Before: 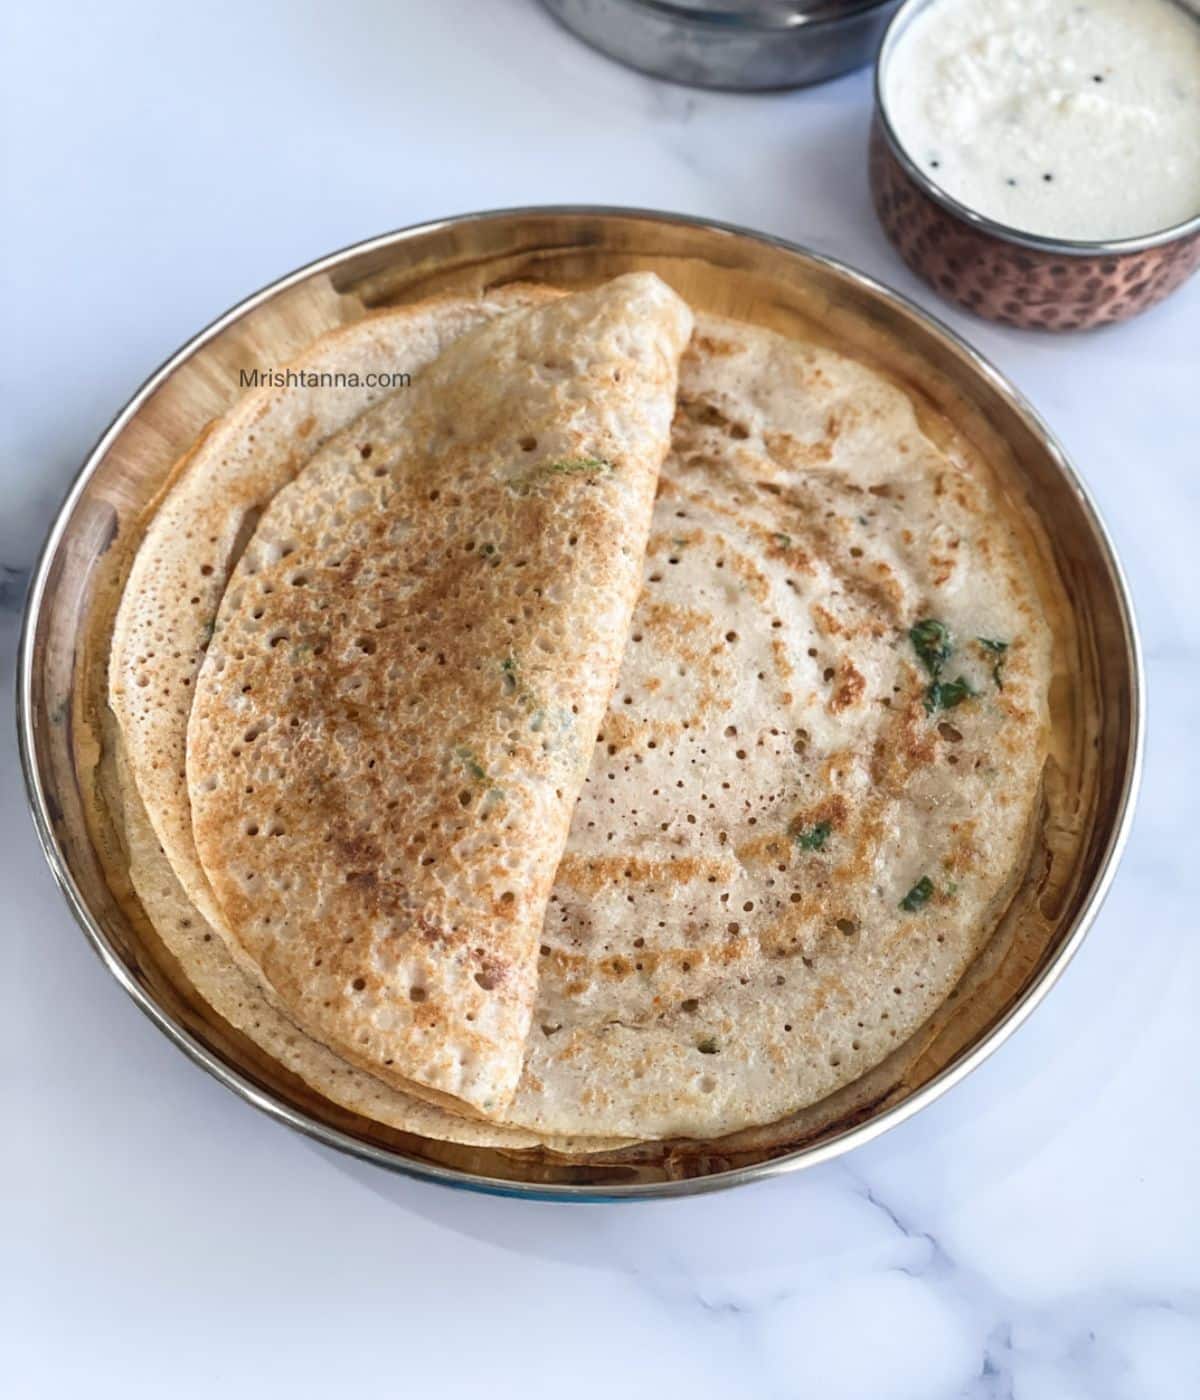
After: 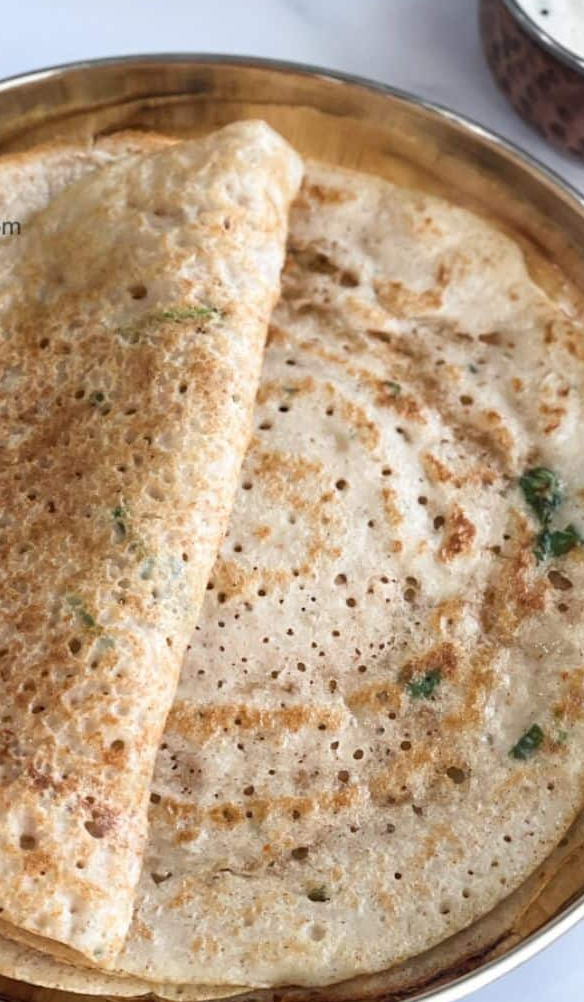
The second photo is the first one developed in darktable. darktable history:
crop: left 32.542%, top 10.927%, right 18.733%, bottom 17.443%
